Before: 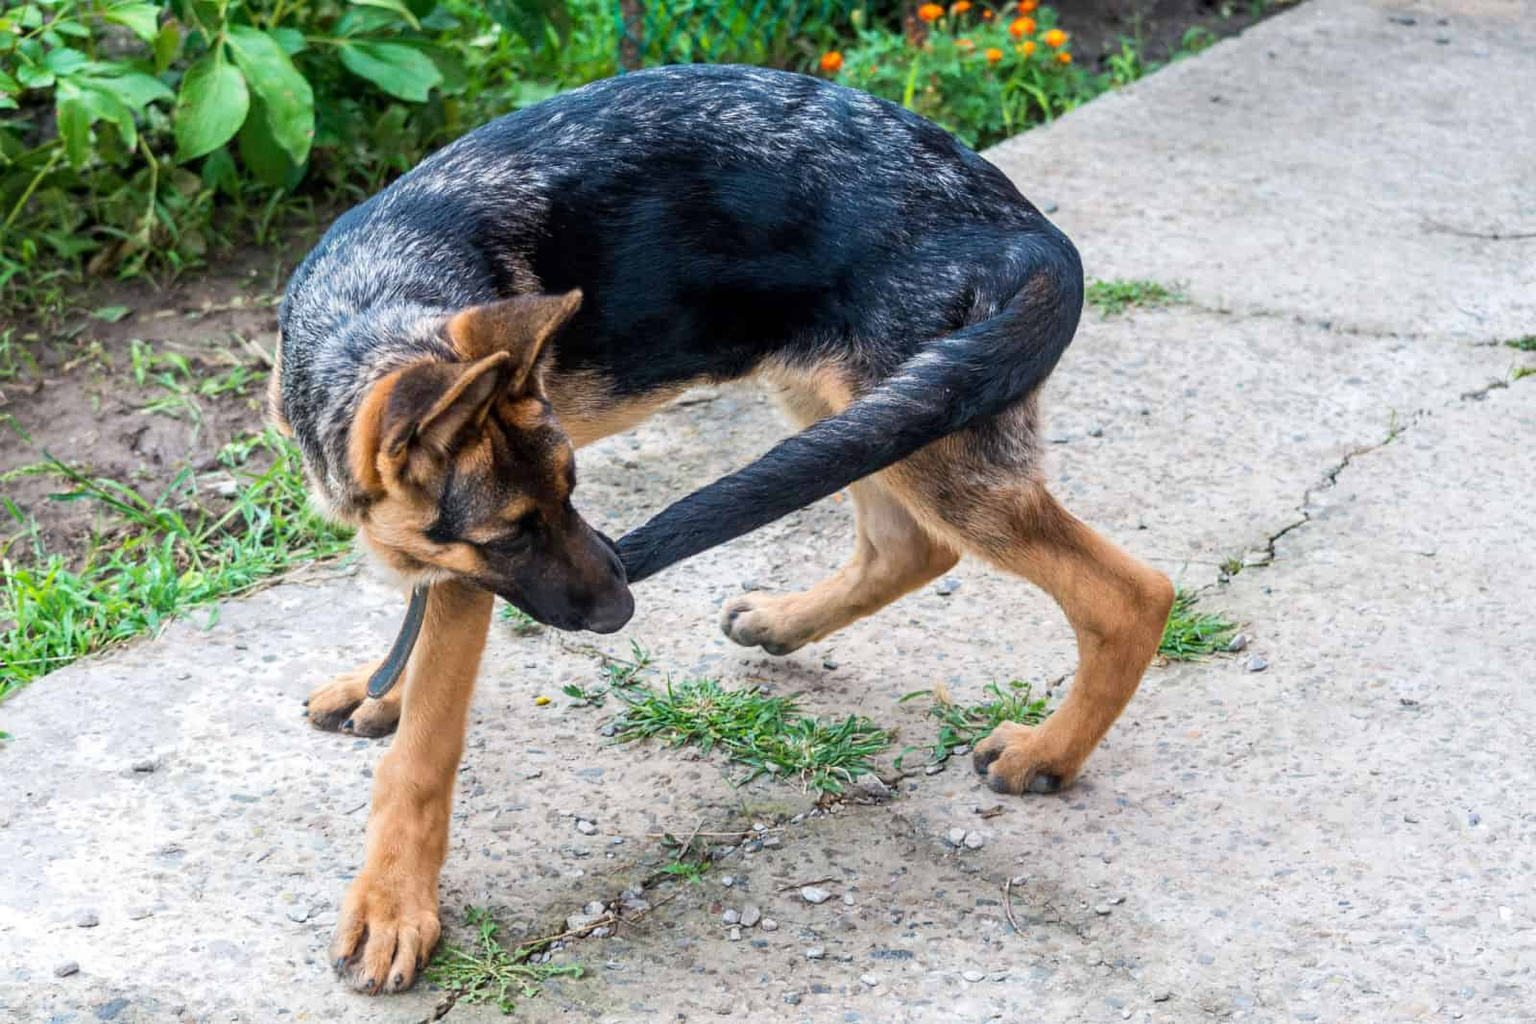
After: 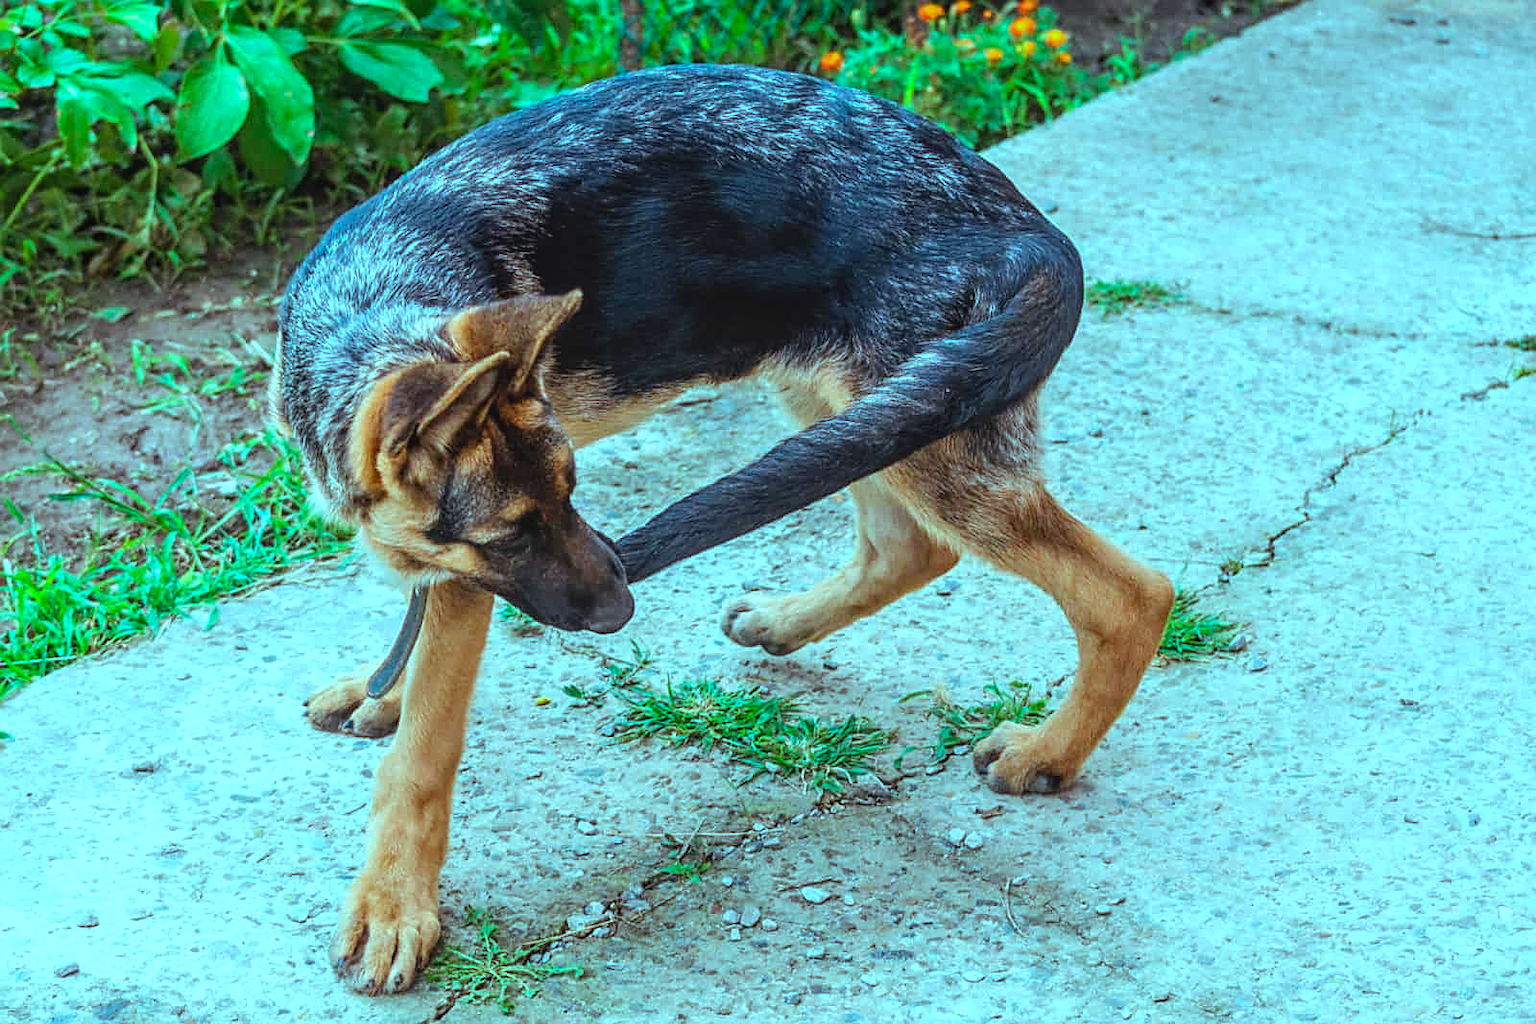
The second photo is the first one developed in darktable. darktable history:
local contrast: on, module defaults
color balance rgb: highlights gain › luminance -32.95%, highlights gain › chroma 5.573%, highlights gain › hue 216.78°, global offset › luminance 0.688%, perceptual saturation grading › global saturation 9.851%, perceptual brilliance grading › global brilliance 12.644%, global vibrance 9.841%
sharpen: on, module defaults
